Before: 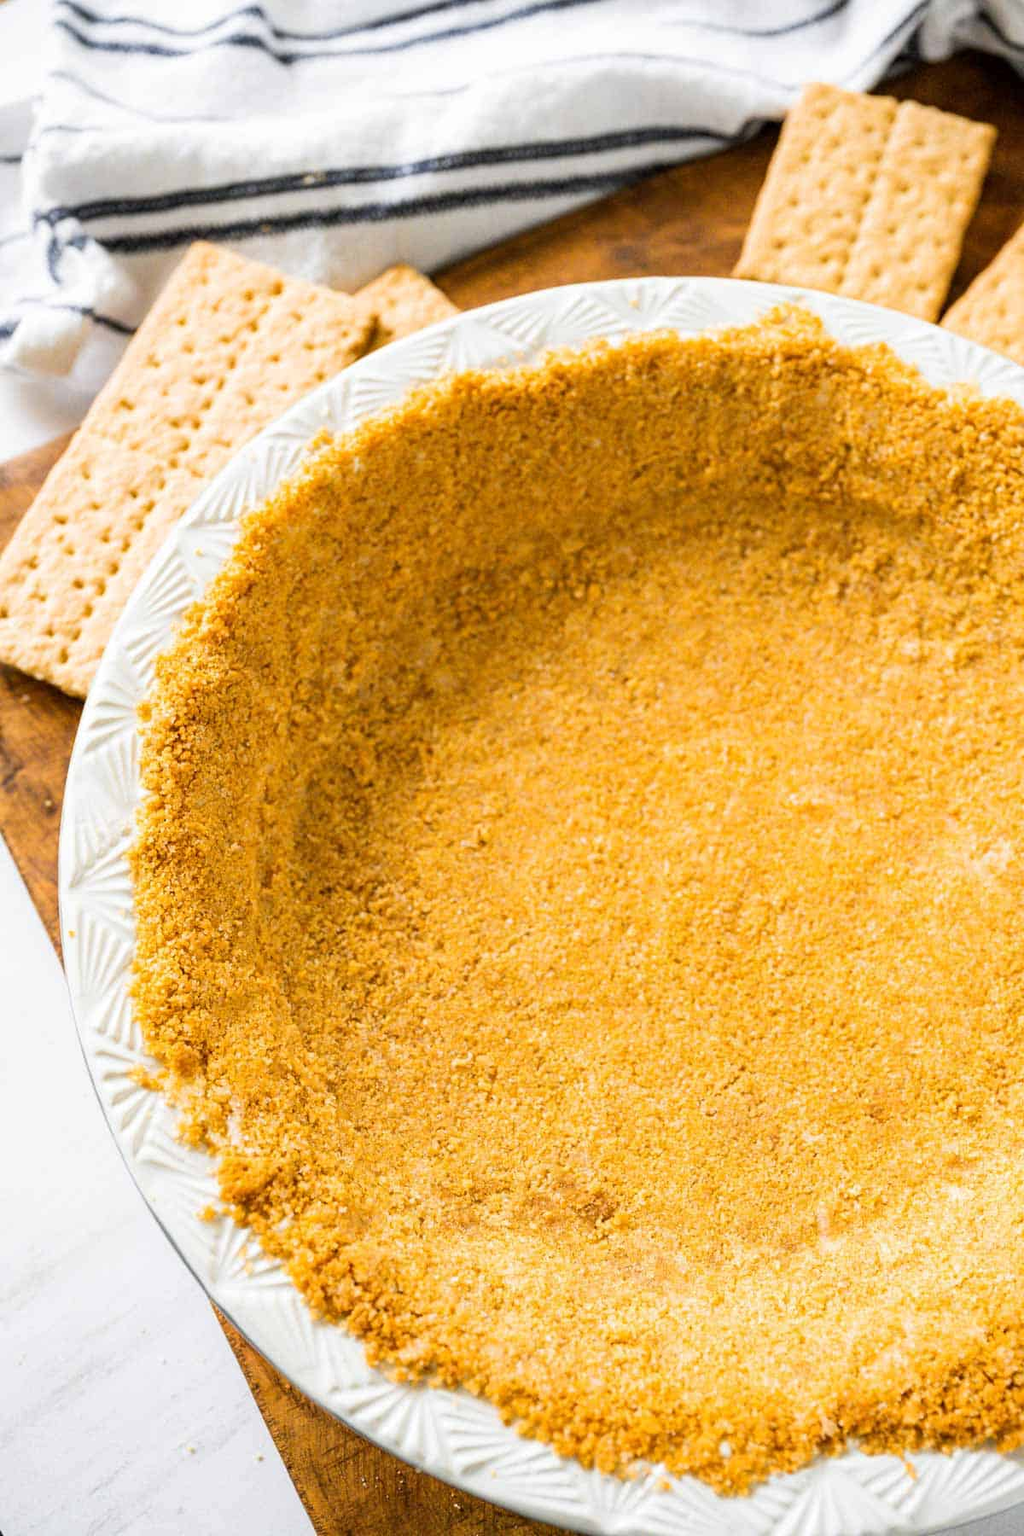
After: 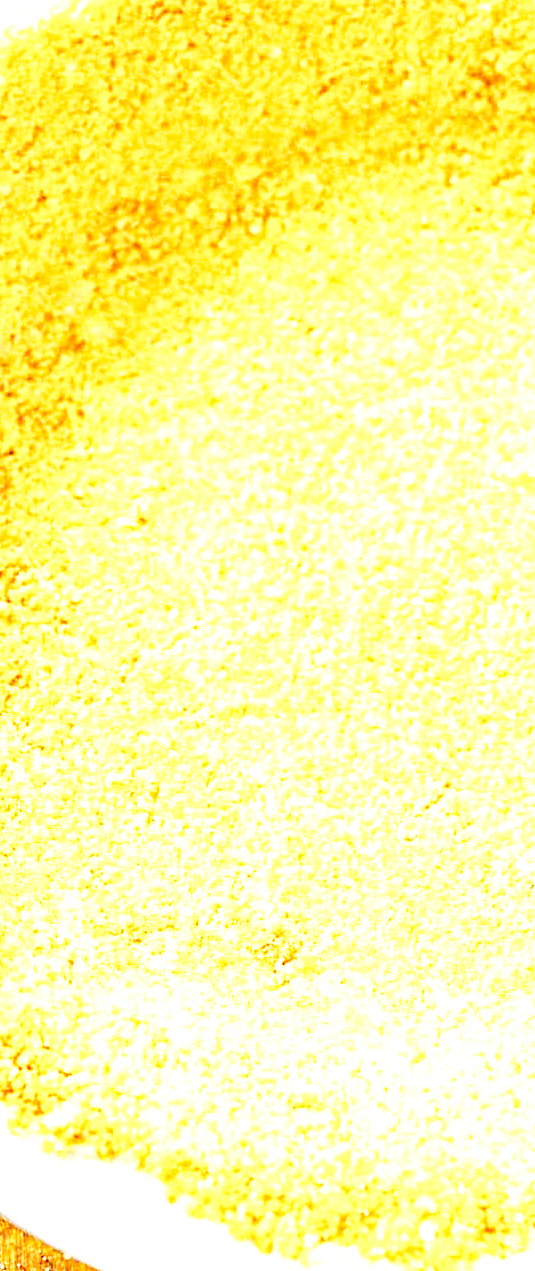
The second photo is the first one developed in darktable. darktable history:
haze removal: compatibility mode true, adaptive false
contrast equalizer: y [[0.5, 0.501, 0.532, 0.538, 0.54, 0.541], [0.5 ×6], [0.5 ×6], [0 ×6], [0 ×6]]
exposure: black level correction 0, exposure 1.924 EV, compensate highlight preservation false
base curve: curves: ch0 [(0, 0) (0.028, 0.03) (0.121, 0.232) (0.46, 0.748) (0.859, 0.968) (1, 1)], preserve colors none
crop: left 35.257%, top 25.983%, right 20.106%, bottom 3.402%
